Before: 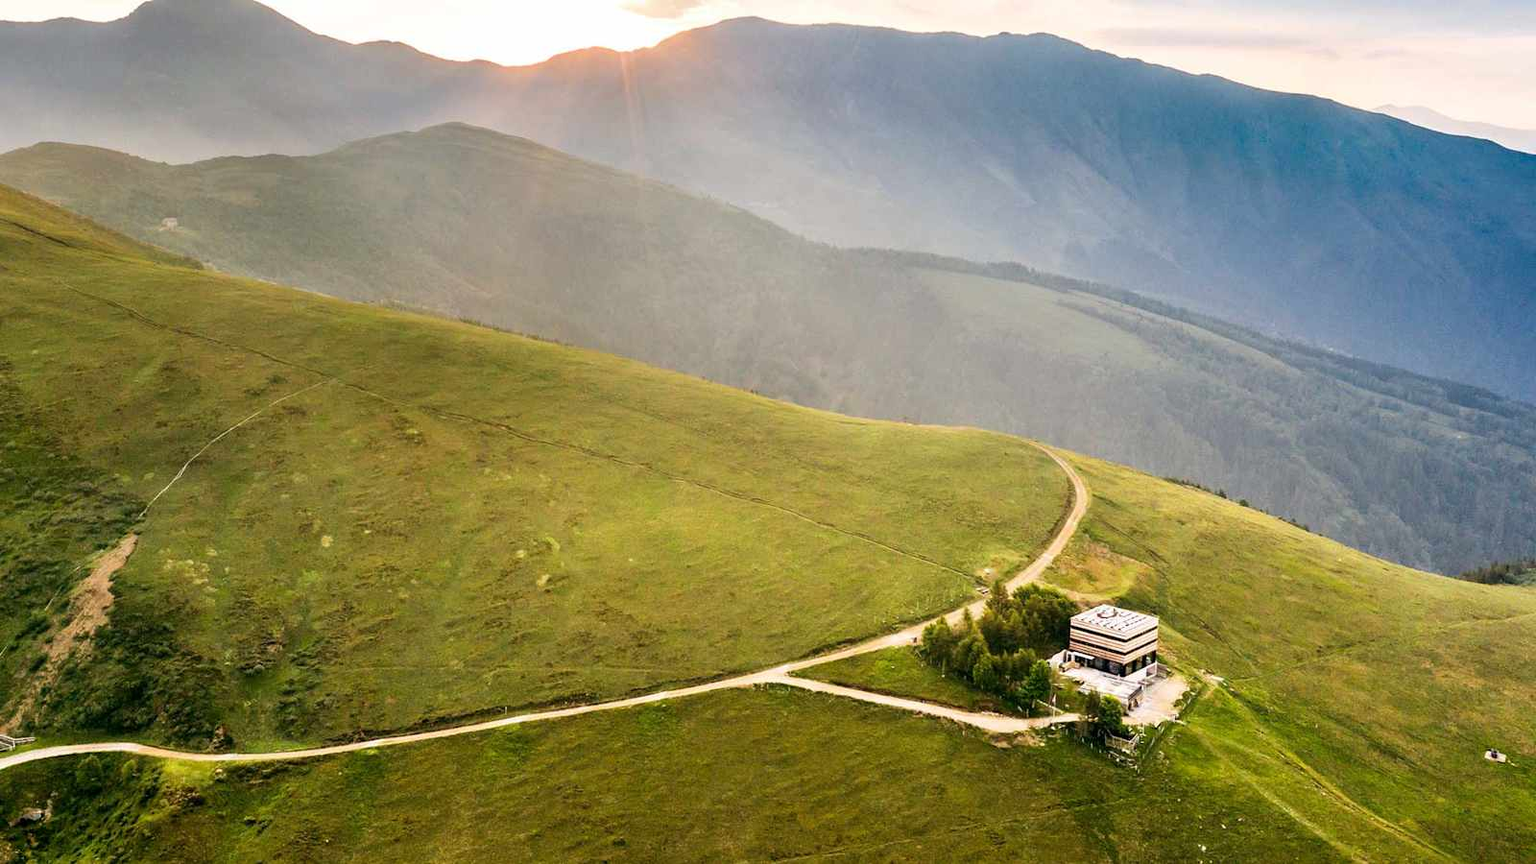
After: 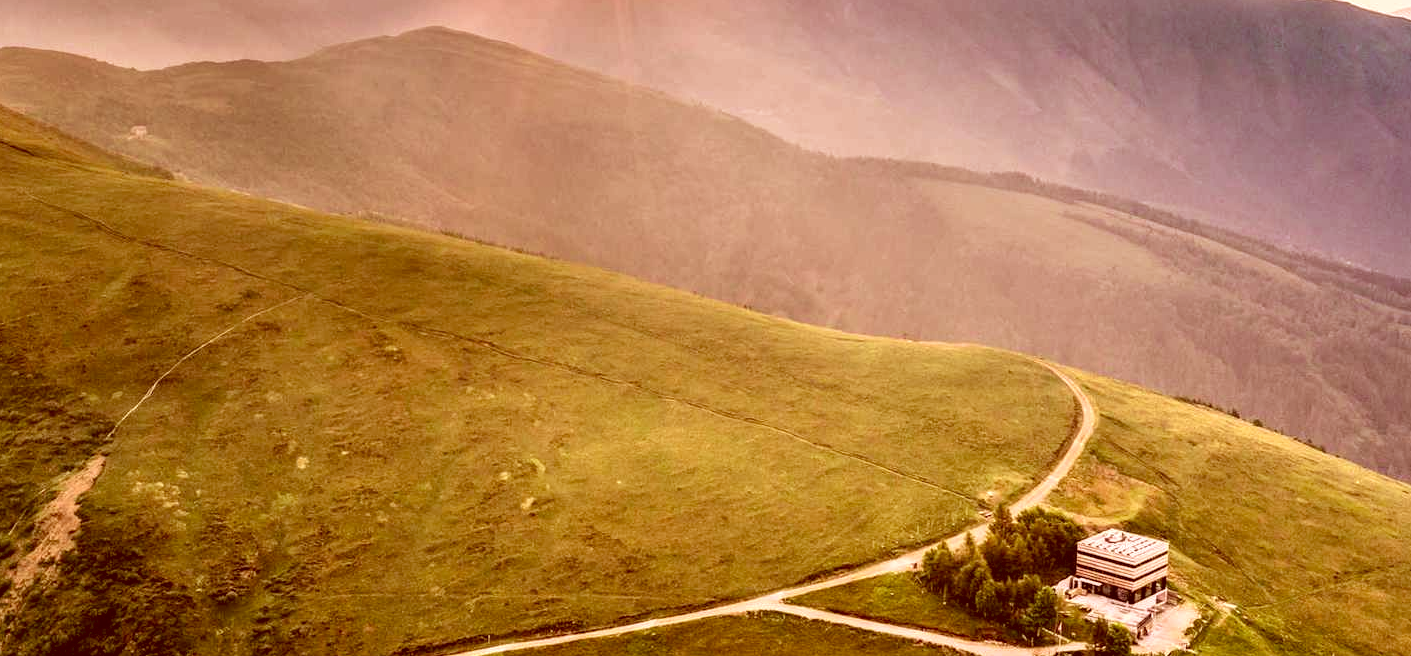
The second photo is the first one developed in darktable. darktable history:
color correction: highlights a* 9.34, highlights b* 8.78, shadows a* 39.7, shadows b* 39.8, saturation 0.804
local contrast: on, module defaults
crop and rotate: left 2.432%, top 11.25%, right 9.344%, bottom 15.835%
velvia: on, module defaults
